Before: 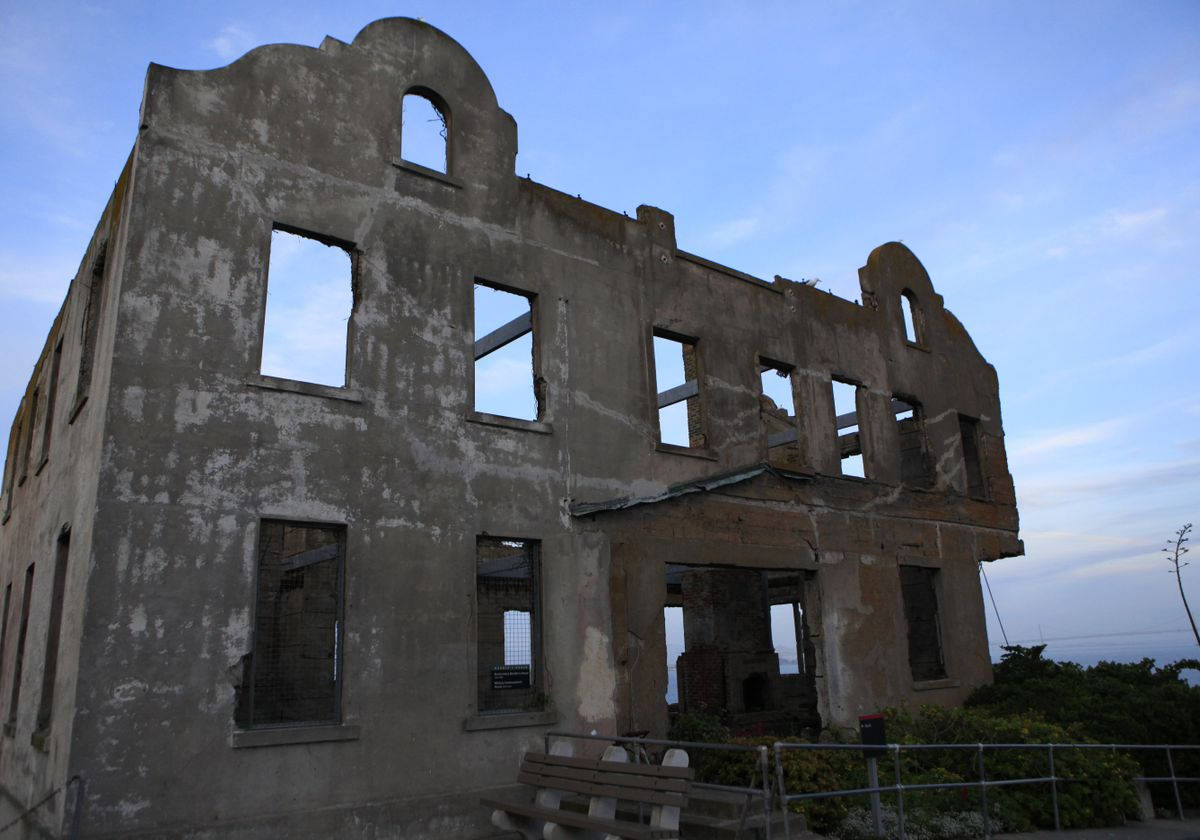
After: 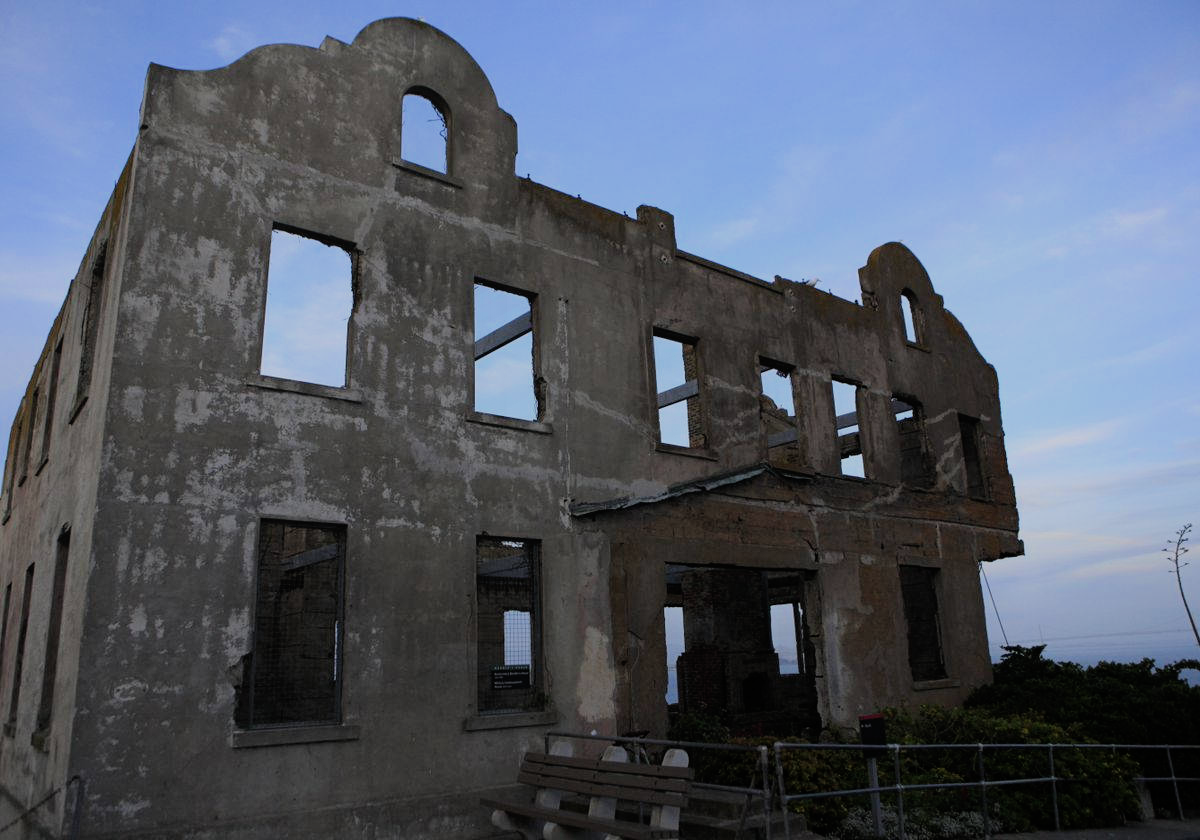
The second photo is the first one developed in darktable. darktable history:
contrast equalizer: y [[0.439, 0.44, 0.442, 0.457, 0.493, 0.498], [0.5 ×6], [0.5 ×6], [0 ×6], [0 ×6]], mix 0.76
filmic rgb: black relative exposure -7.82 EV, white relative exposure 4.29 EV, hardness 3.86, color science v6 (2022)
